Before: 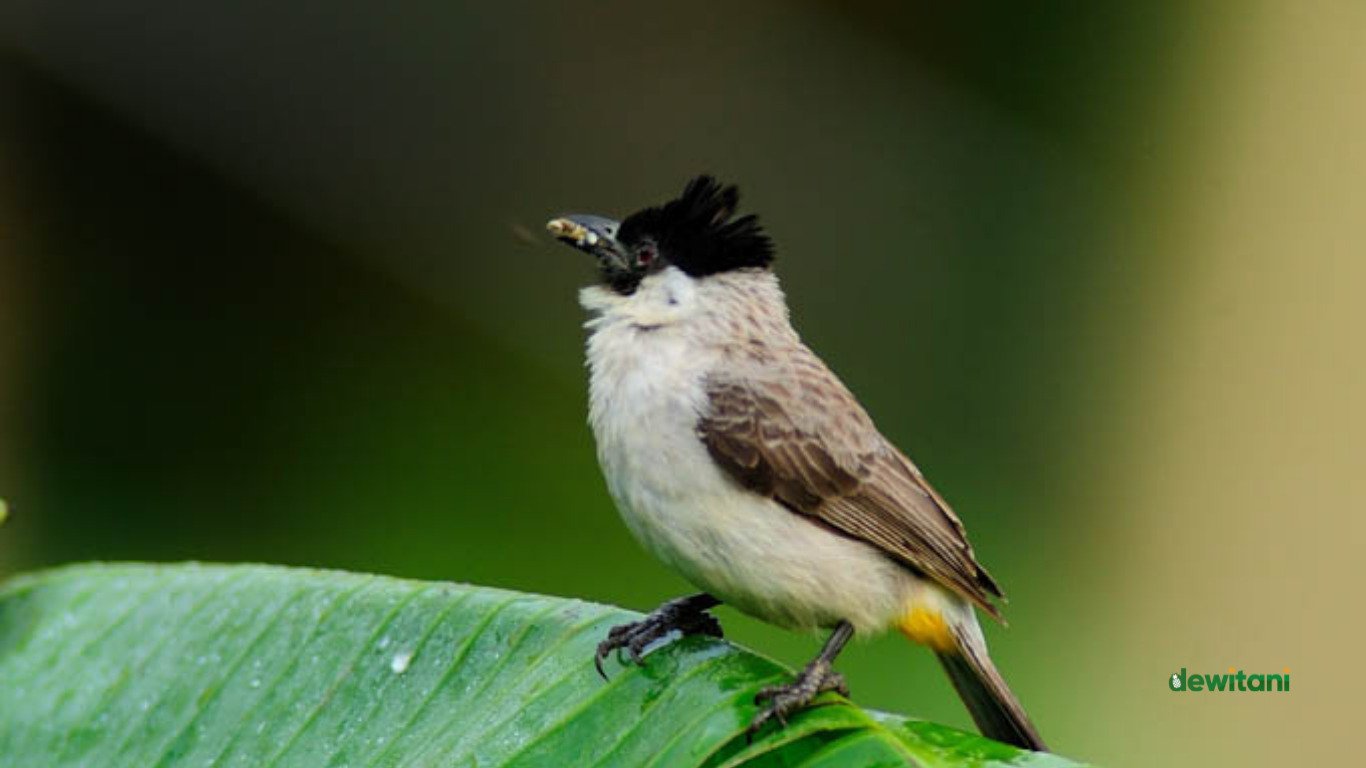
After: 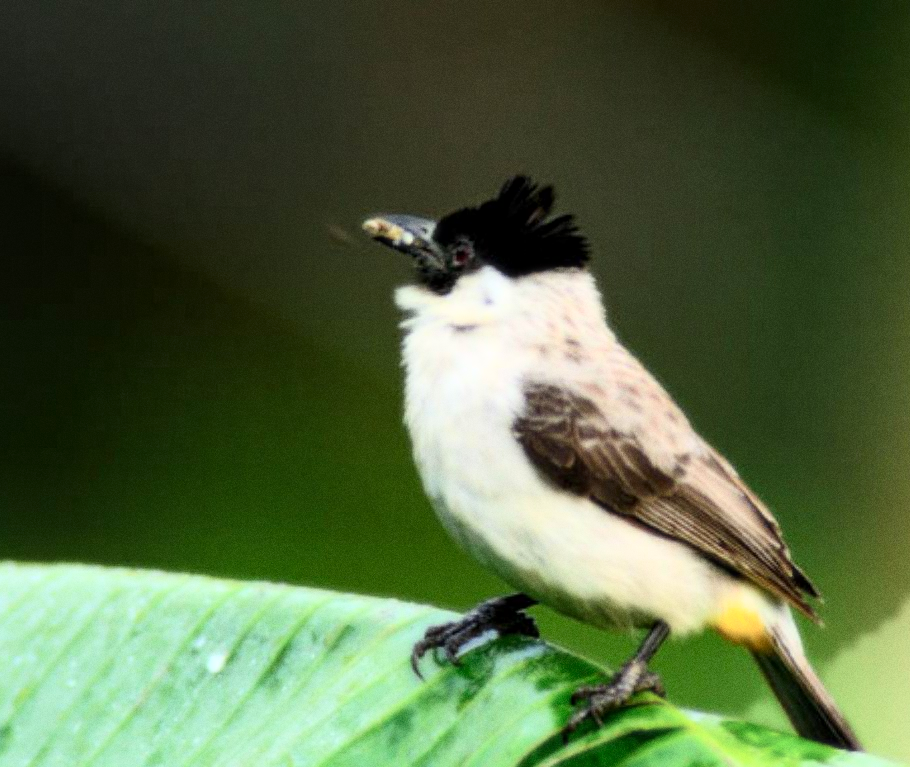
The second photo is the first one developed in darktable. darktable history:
white balance: red 1, blue 1
bloom: size 0%, threshold 54.82%, strength 8.31%
crop and rotate: left 13.537%, right 19.796%
grain: coarseness 0.09 ISO
local contrast: mode bilateral grid, contrast 20, coarseness 50, detail 120%, midtone range 0.2
